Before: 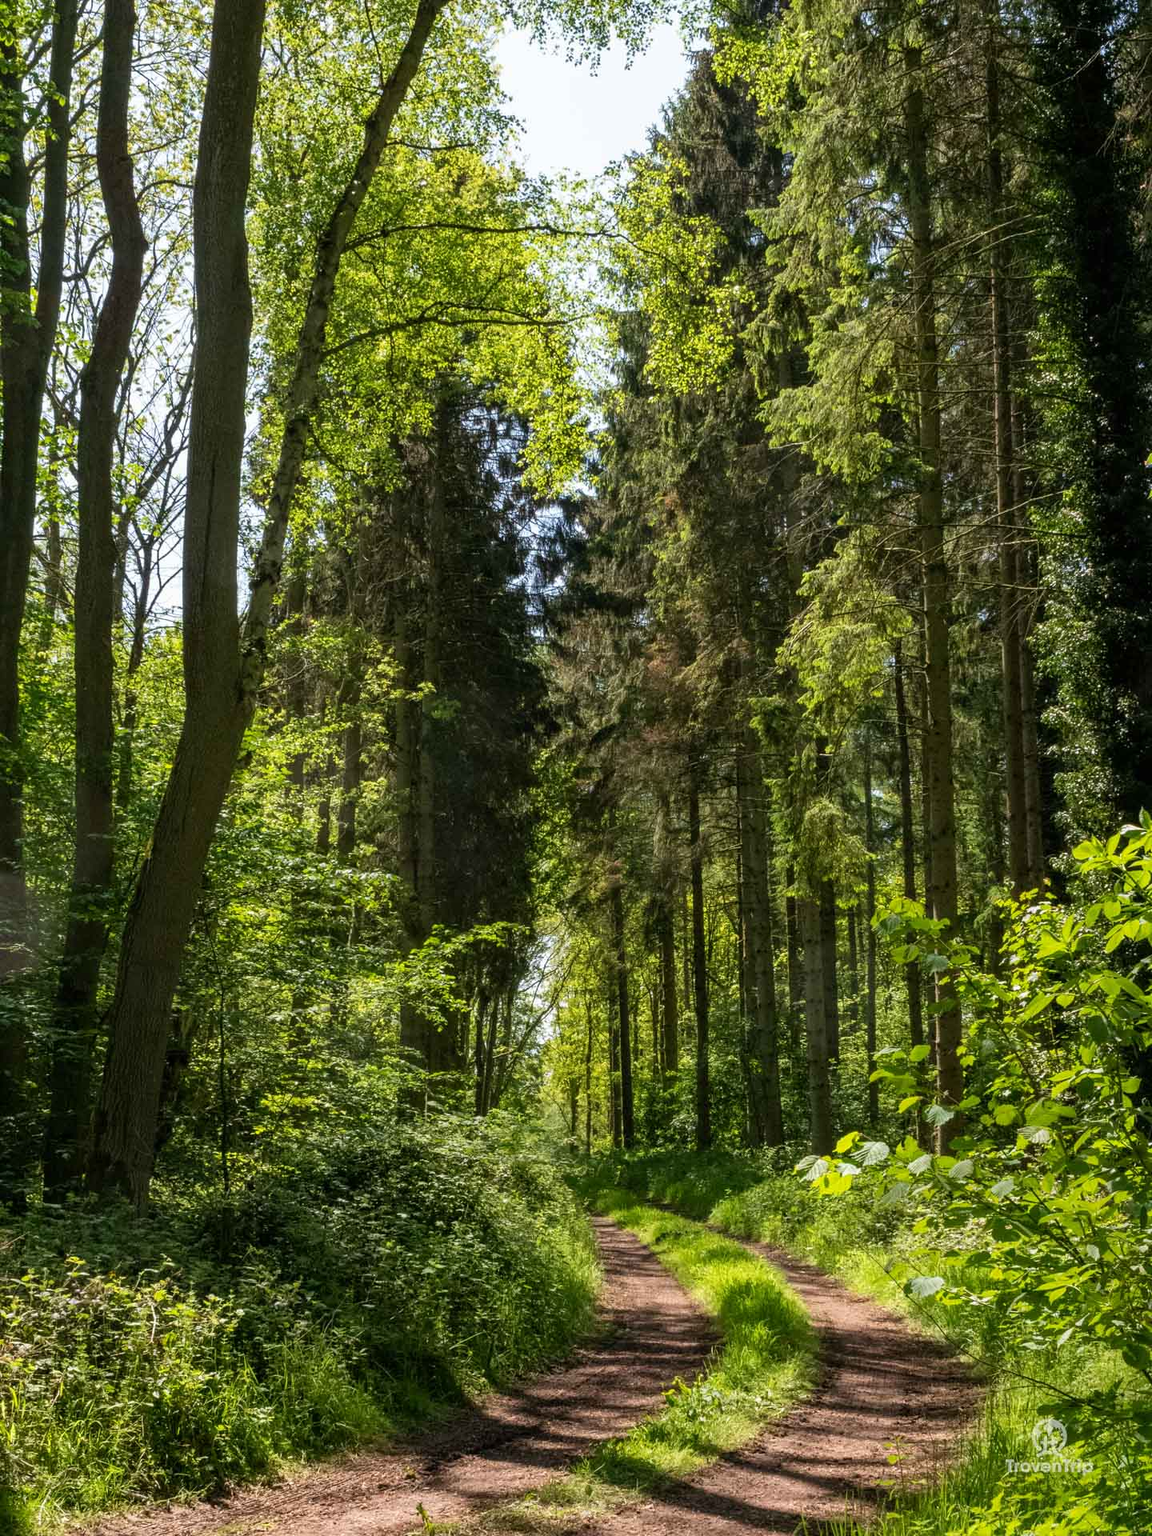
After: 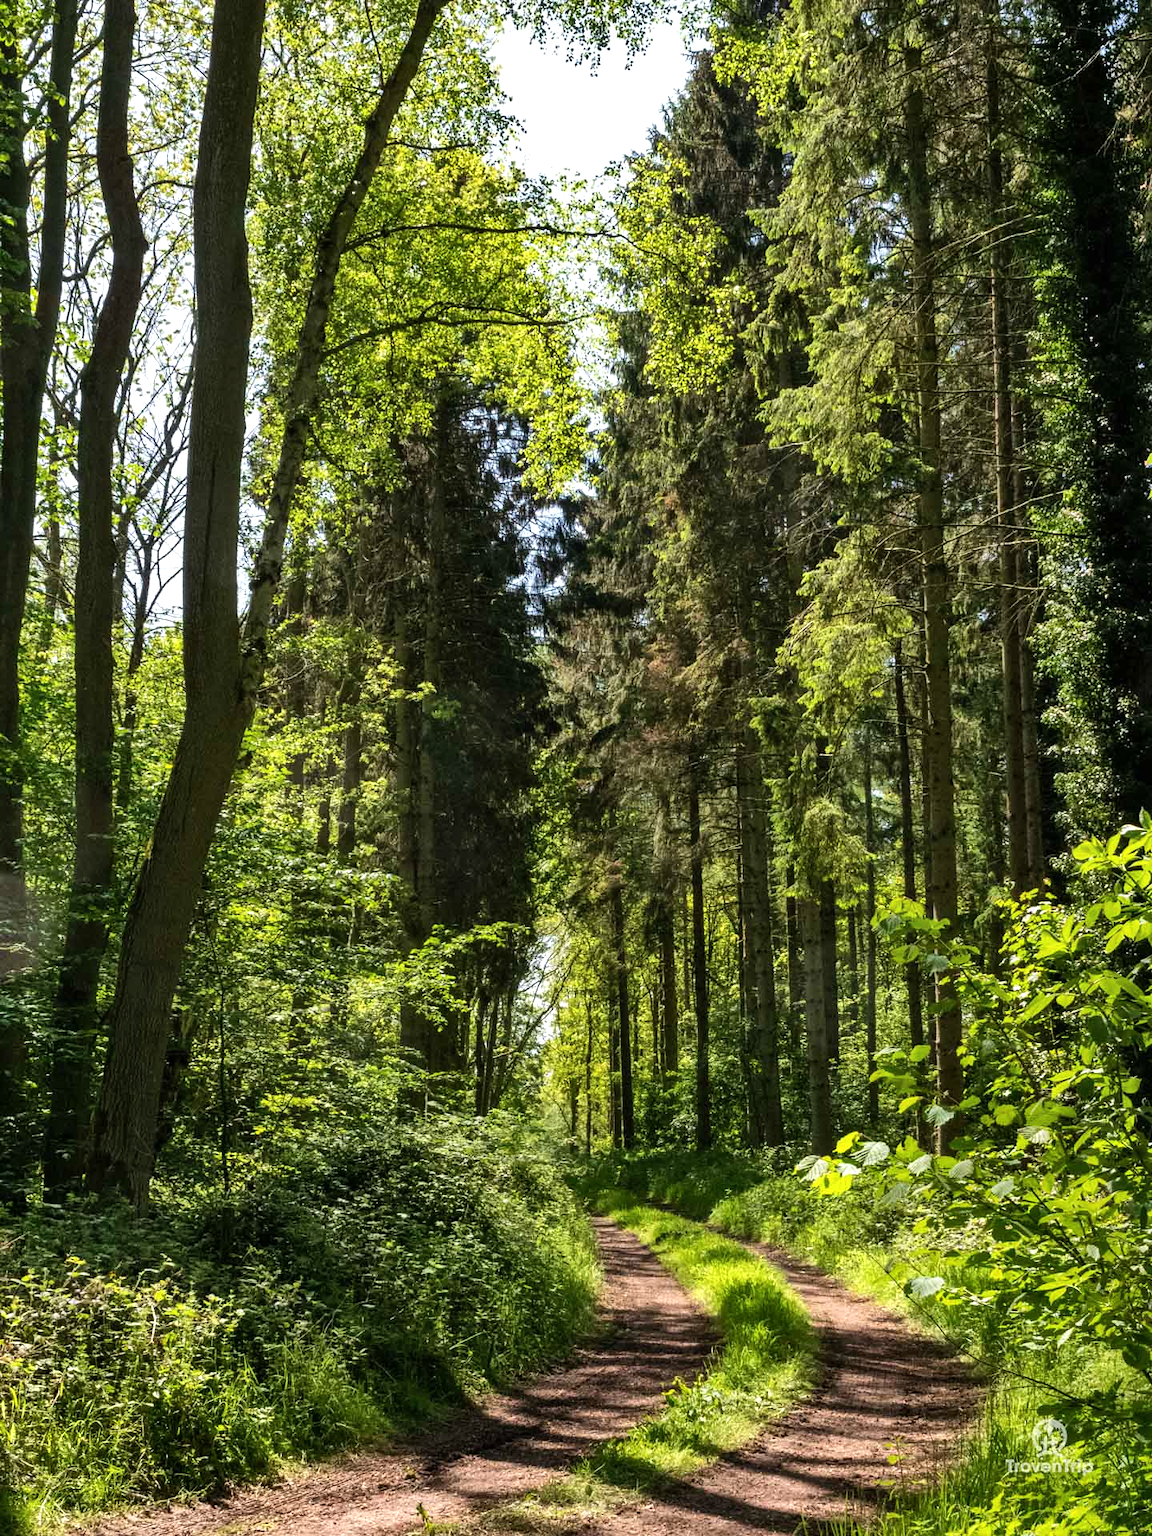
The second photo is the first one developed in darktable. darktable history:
color balance rgb: global vibrance 0.5%
shadows and highlights: soften with gaussian
tone equalizer: -8 EV -0.417 EV, -7 EV -0.389 EV, -6 EV -0.333 EV, -5 EV -0.222 EV, -3 EV 0.222 EV, -2 EV 0.333 EV, -1 EV 0.389 EV, +0 EV 0.417 EV, edges refinement/feathering 500, mask exposure compensation -1.57 EV, preserve details no
